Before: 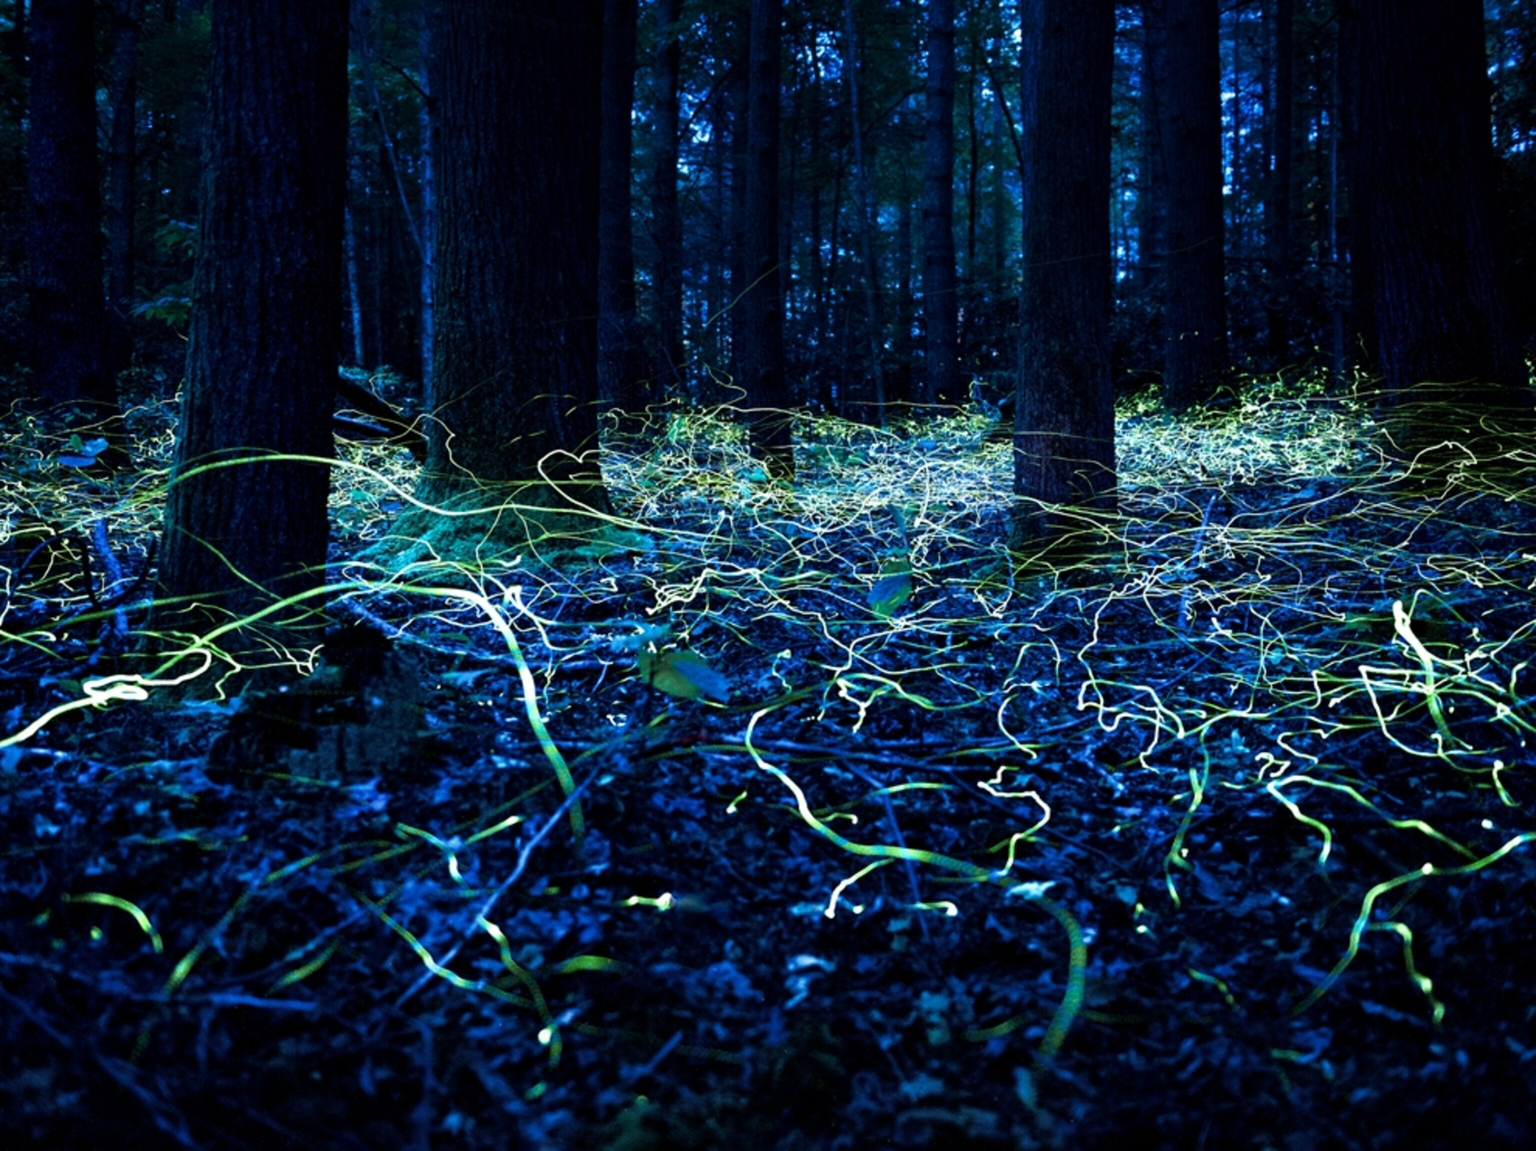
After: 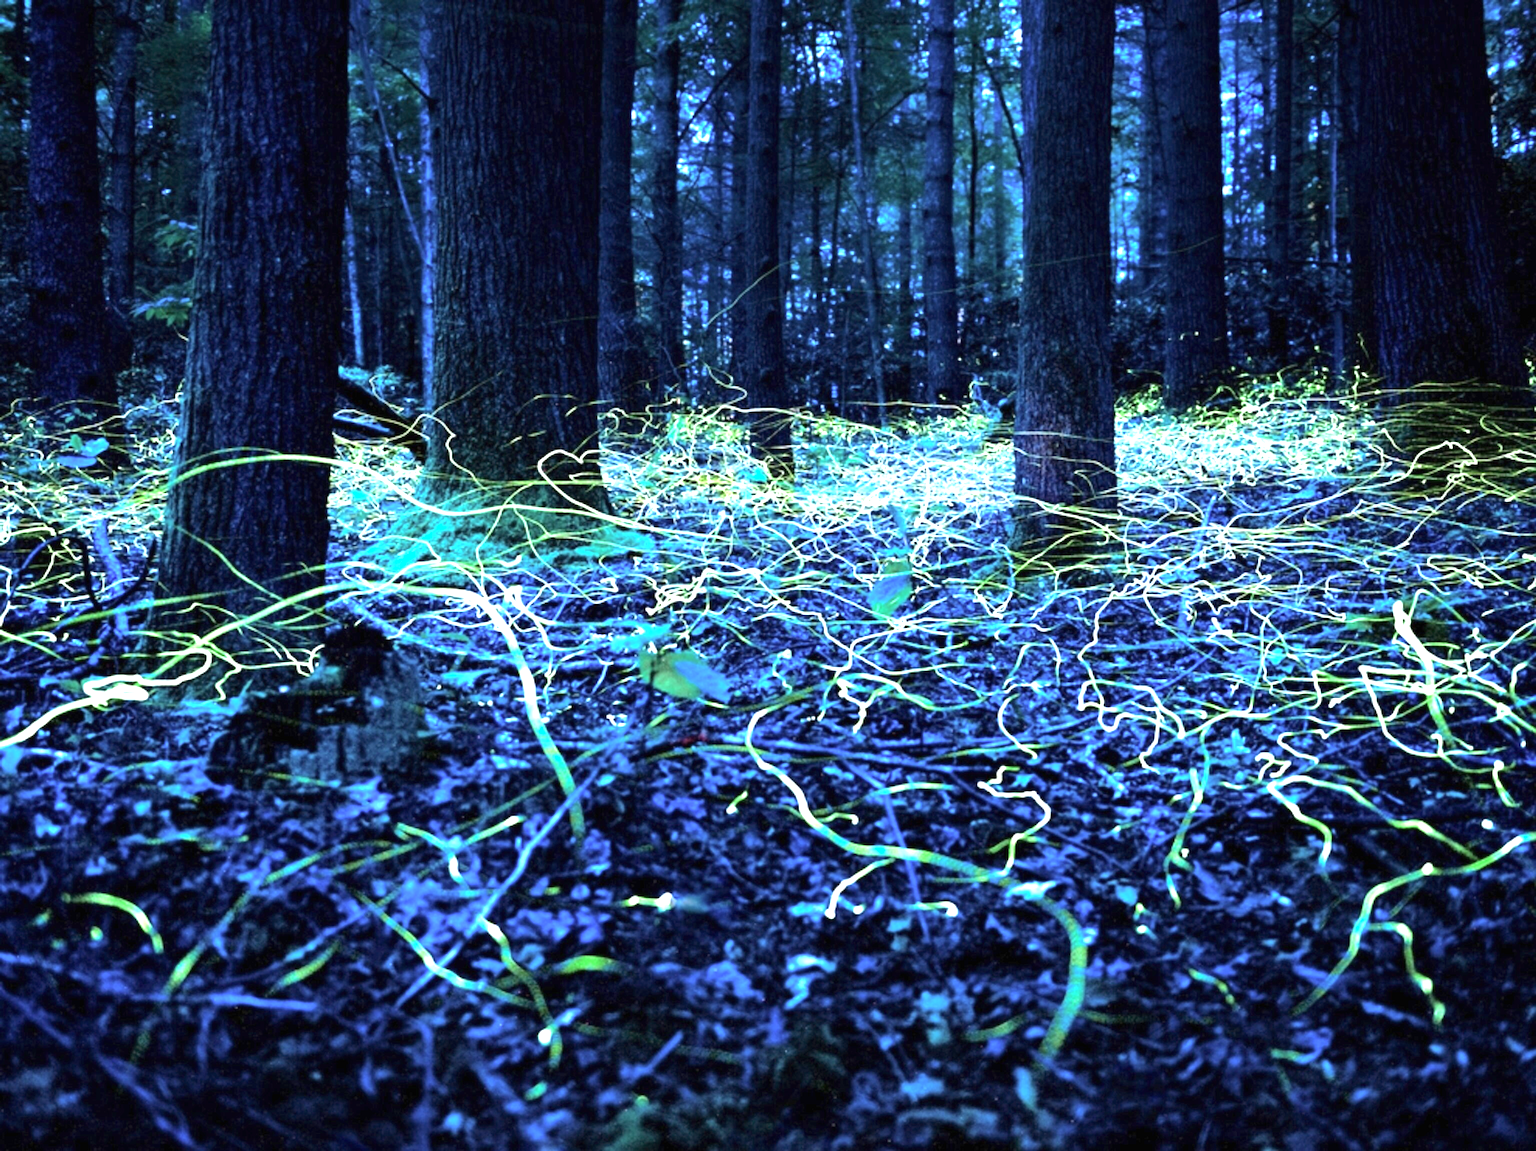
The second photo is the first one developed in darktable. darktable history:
exposure: black level correction 0, exposure 1.758 EV, compensate exposure bias true, compensate highlight preservation false
sharpen: amount 0.207
tone curve: curves: ch0 [(0, 0) (0.003, 0.004) (0.011, 0.015) (0.025, 0.033) (0.044, 0.058) (0.069, 0.091) (0.1, 0.131) (0.136, 0.179) (0.177, 0.233) (0.224, 0.295) (0.277, 0.364) (0.335, 0.434) (0.399, 0.51) (0.468, 0.583) (0.543, 0.654) (0.623, 0.724) (0.709, 0.789) (0.801, 0.852) (0.898, 0.924) (1, 1)], color space Lab, independent channels, preserve colors none
